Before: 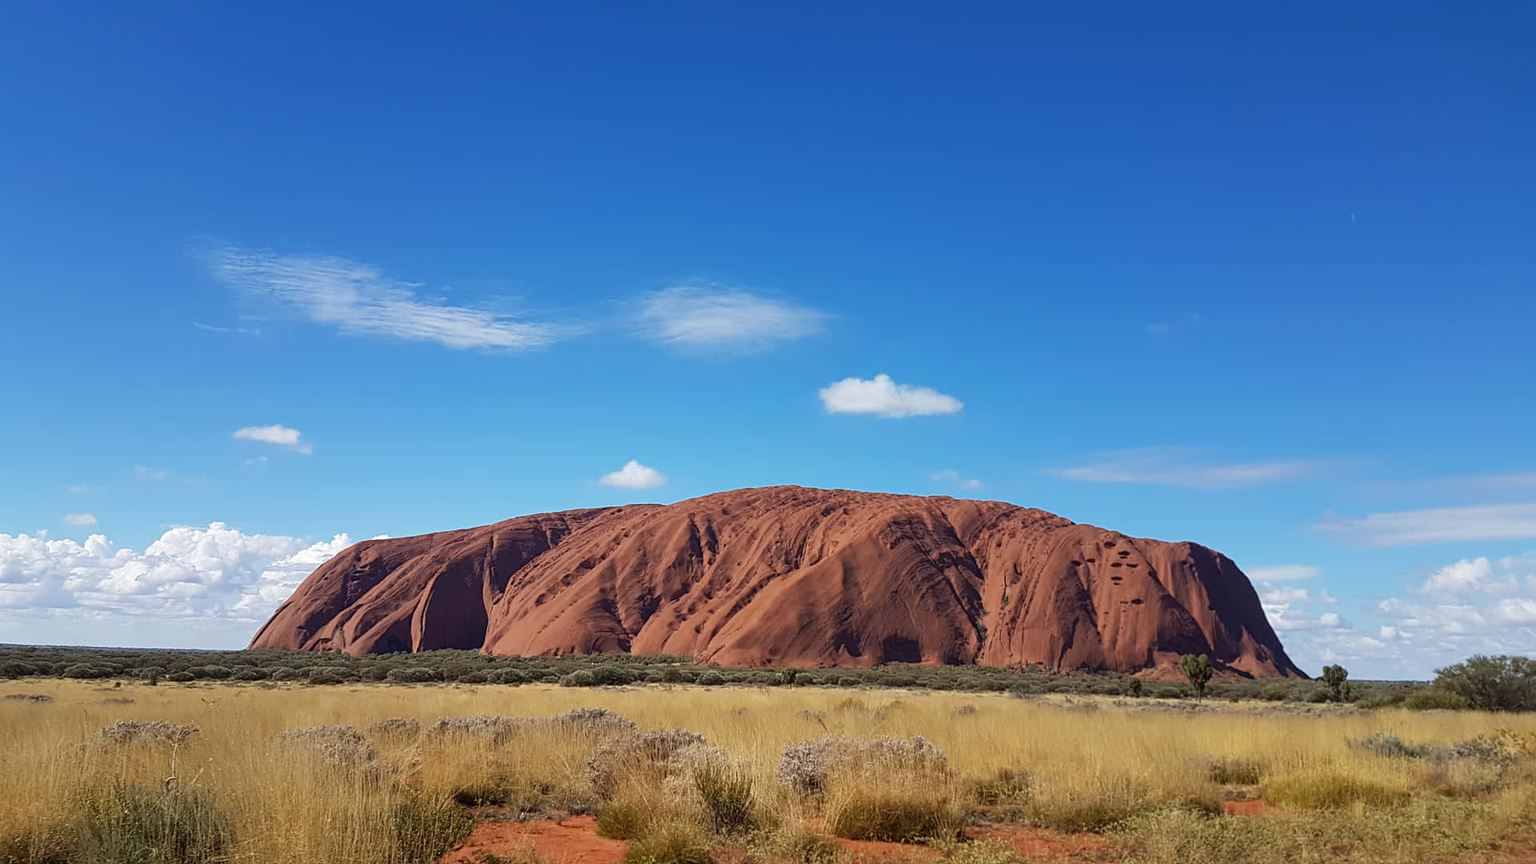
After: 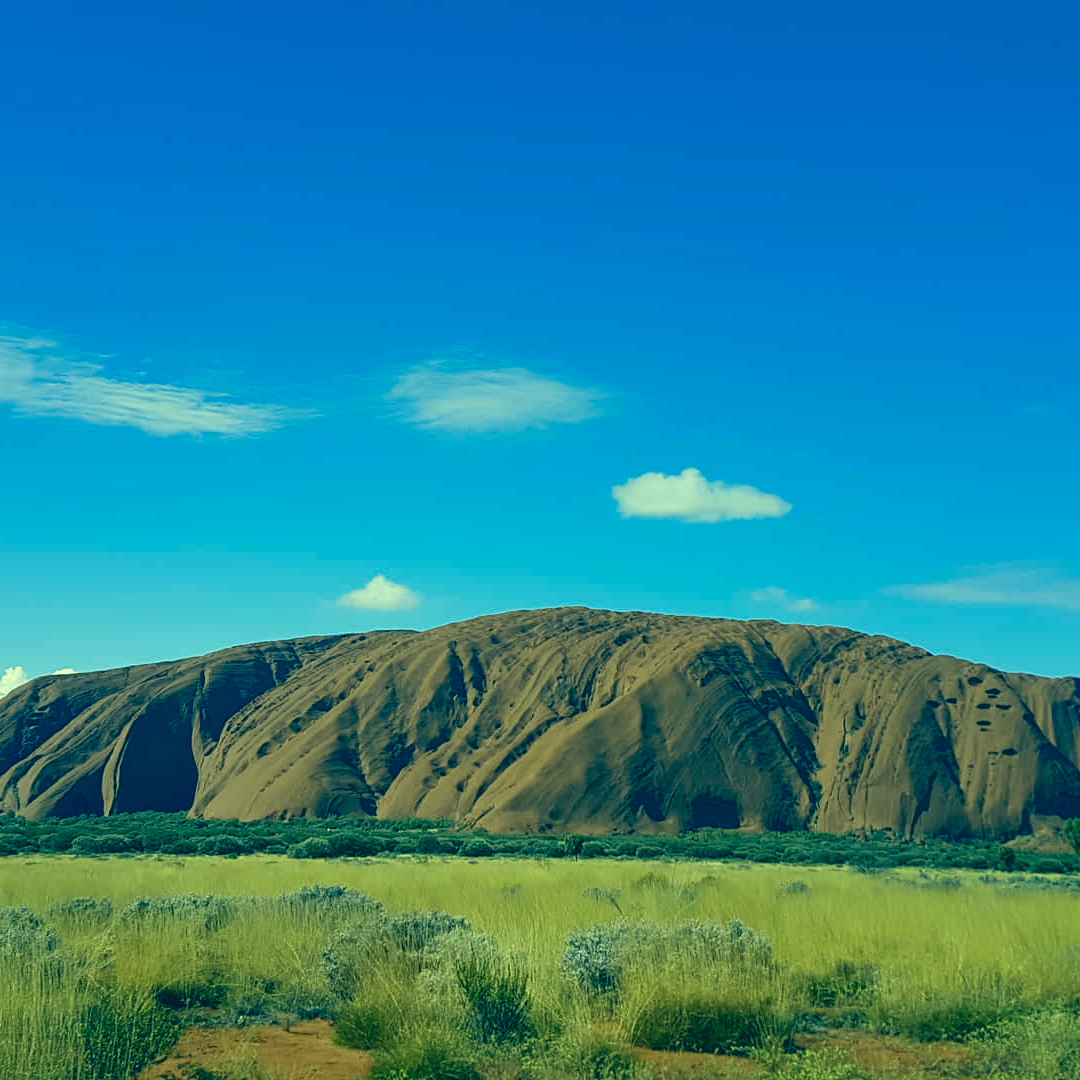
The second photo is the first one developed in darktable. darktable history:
crop: left 21.496%, right 22.254%
color correction: highlights a* -15.58, highlights b* 40, shadows a* -40, shadows b* -26.18
white balance: red 0.924, blue 1.095
